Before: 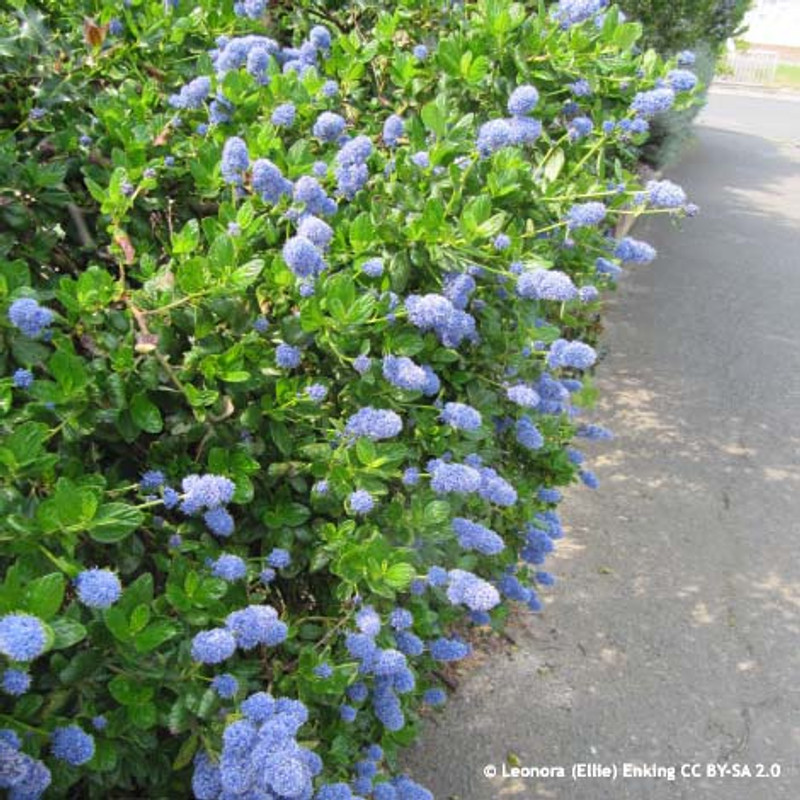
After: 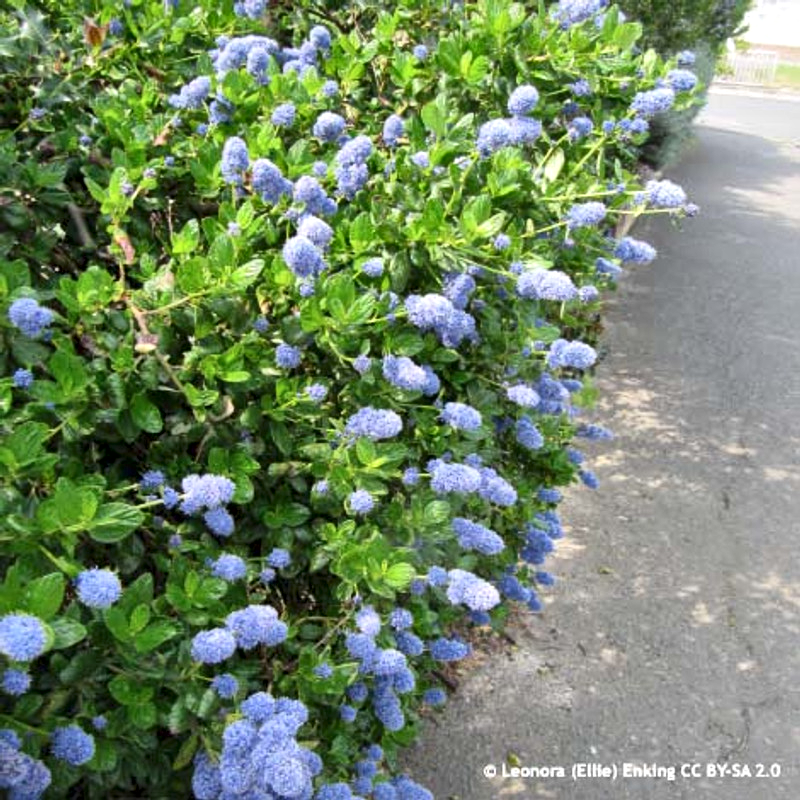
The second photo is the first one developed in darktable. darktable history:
local contrast: mode bilateral grid, contrast 25, coarseness 47, detail 151%, midtone range 0.2
